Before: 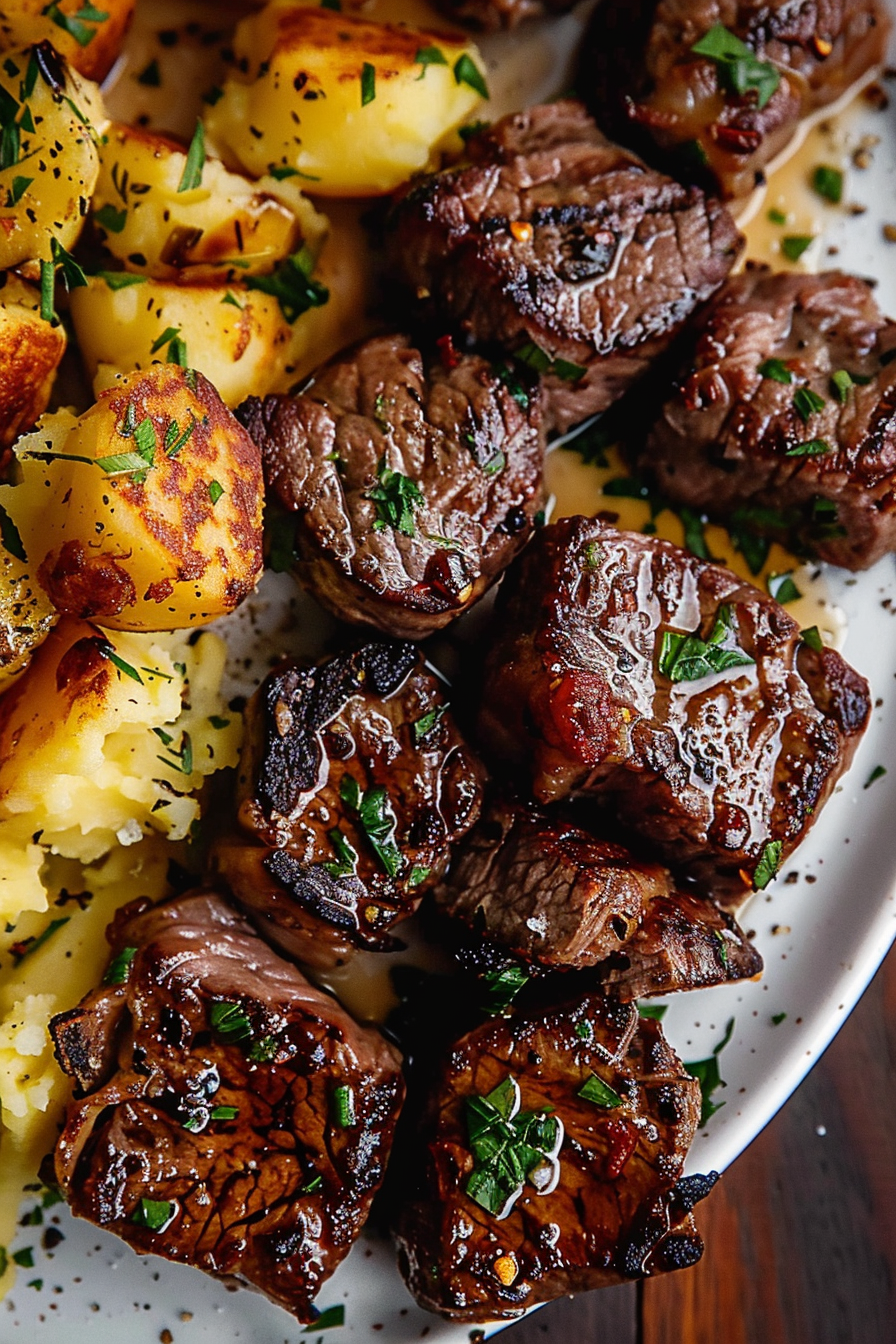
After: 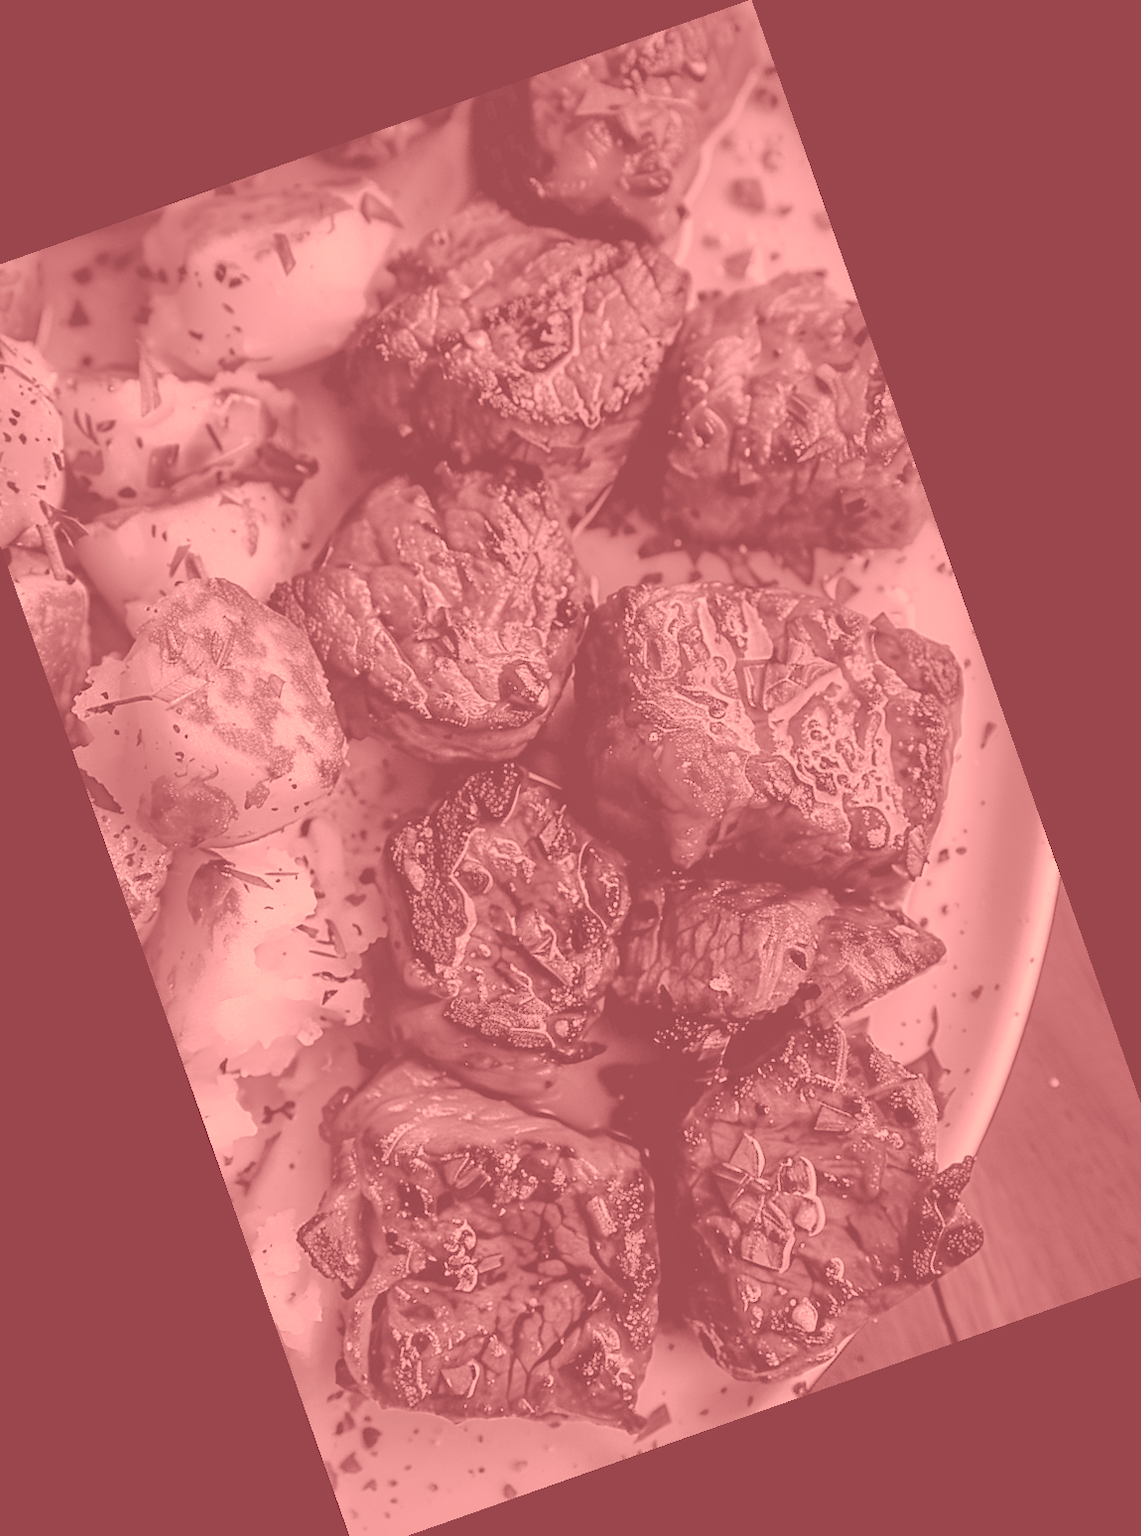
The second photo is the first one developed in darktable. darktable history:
color zones: curves: ch0 [(0, 0.613) (0.01, 0.613) (0.245, 0.448) (0.498, 0.529) (0.642, 0.665) (0.879, 0.777) (0.99, 0.613)]; ch1 [(0, 0) (0.143, 0) (0.286, 0) (0.429, 0) (0.571, 0) (0.714, 0) (0.857, 0)], mix -138.01%
crop and rotate: angle 19.43°, left 6.812%, right 4.125%, bottom 1.087%
shadows and highlights: on, module defaults
levels: levels [0.016, 0.484, 0.953]
split-toning: compress 20%
white balance: red 0.954, blue 1.079
color balance rgb: perceptual saturation grading › global saturation -27.94%, hue shift -2.27°, contrast -21.26%
colorize: saturation 51%, source mix 50.67%, lightness 50.67%
